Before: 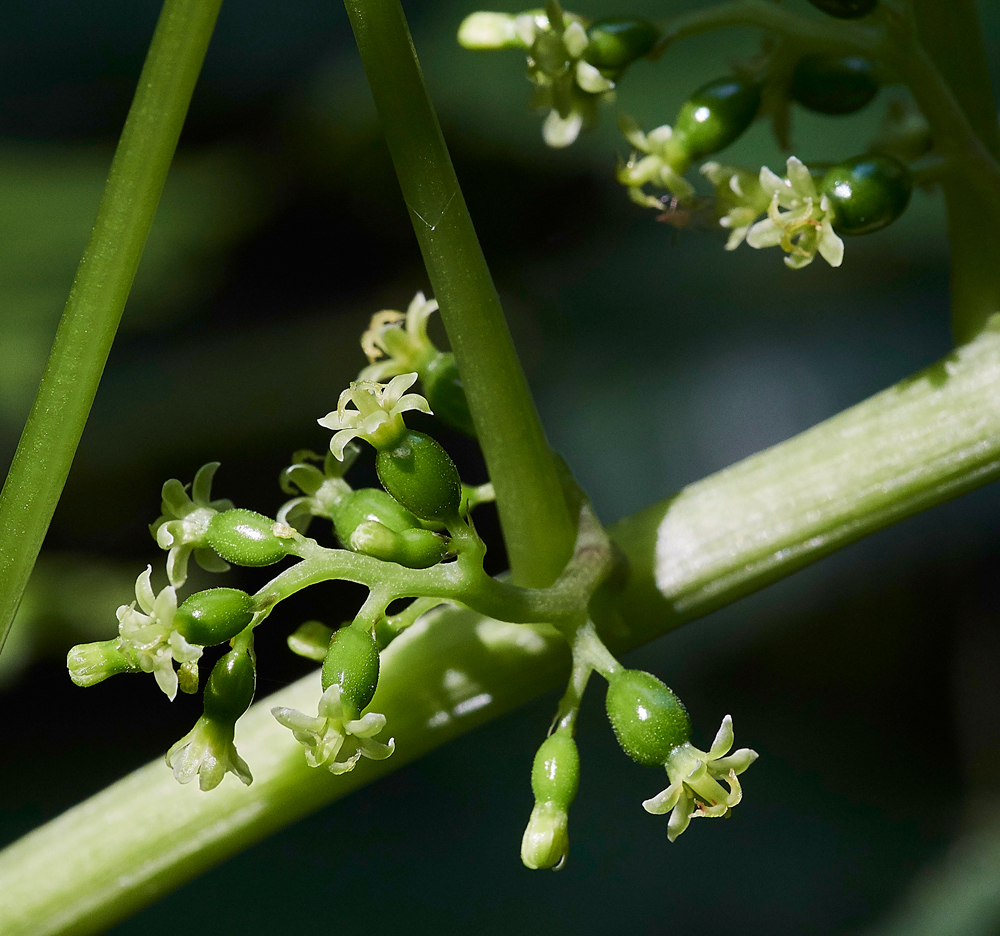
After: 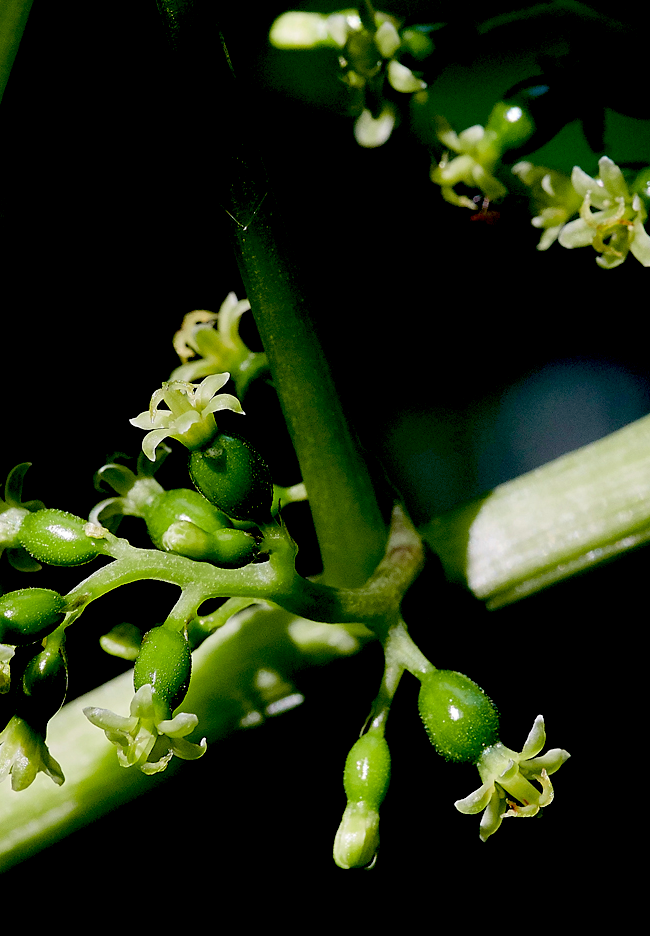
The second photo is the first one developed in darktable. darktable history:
exposure: black level correction 0.048, exposure 0.012 EV, compensate exposure bias true, compensate highlight preservation false
crop and rotate: left 18.827%, right 16.144%
